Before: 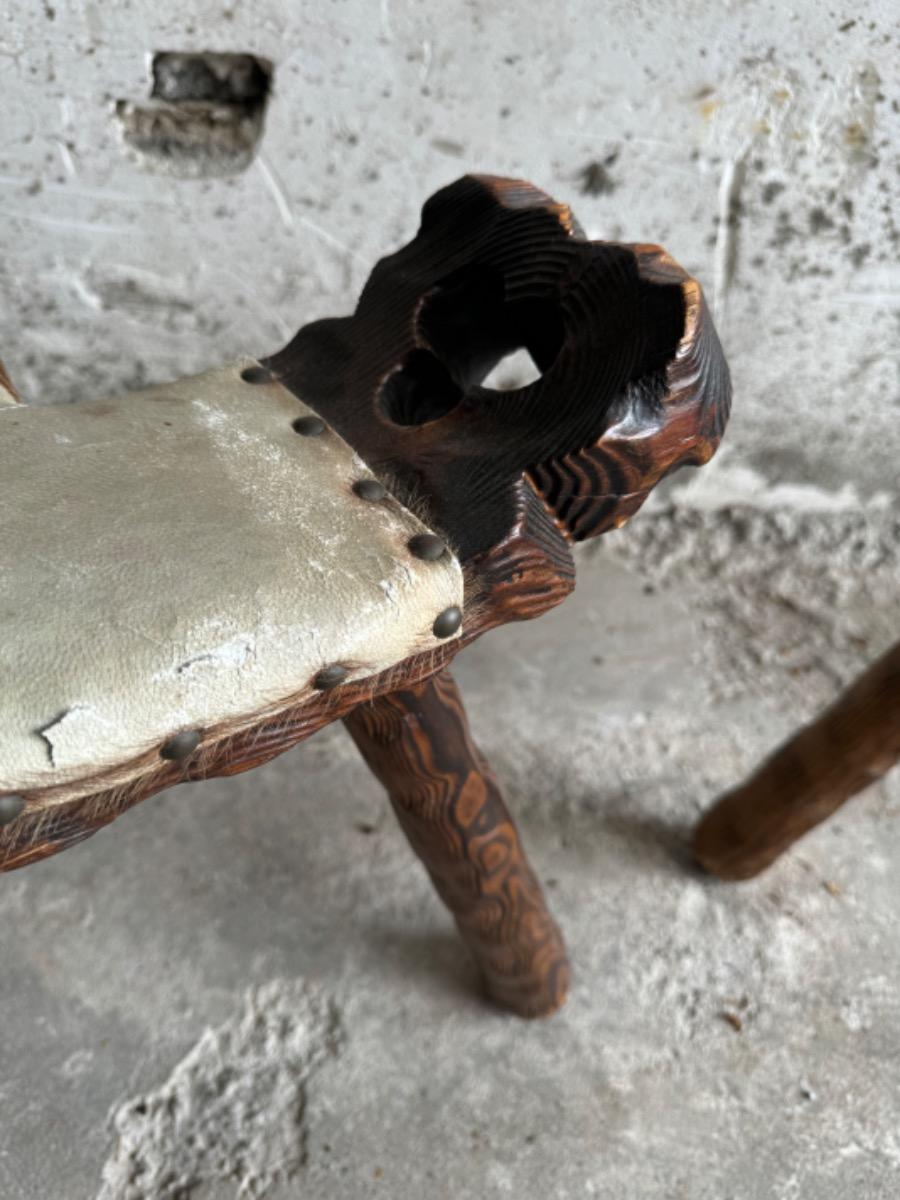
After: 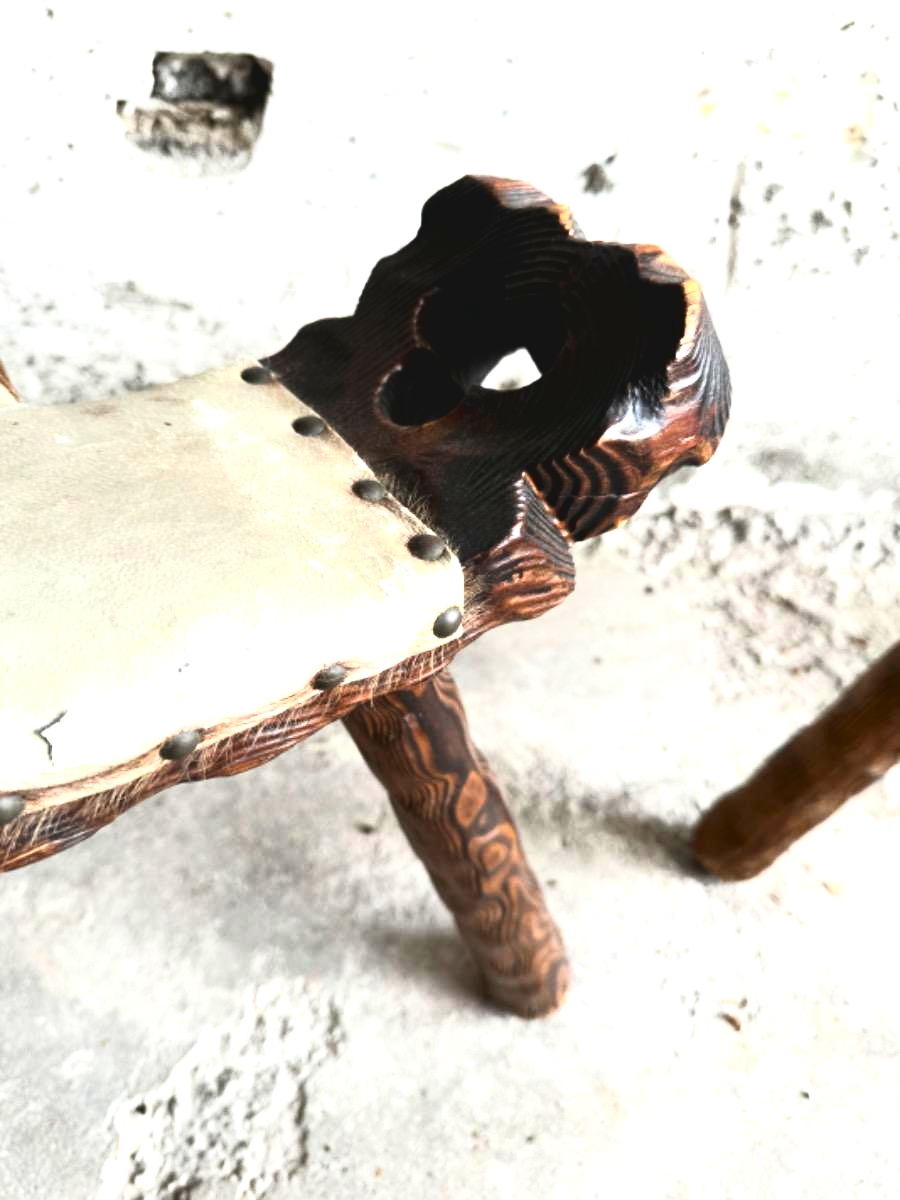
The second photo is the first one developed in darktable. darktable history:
shadows and highlights: shadows -13.05, white point adjustment 4.11, highlights 29.08
exposure: black level correction 0, exposure 0.947 EV, compensate exposure bias true, compensate highlight preservation false
tone curve: curves: ch0 [(0, 0) (0.003, 0.063) (0.011, 0.063) (0.025, 0.063) (0.044, 0.066) (0.069, 0.071) (0.1, 0.09) (0.136, 0.116) (0.177, 0.144) (0.224, 0.192) (0.277, 0.246) (0.335, 0.311) (0.399, 0.399) (0.468, 0.49) (0.543, 0.589) (0.623, 0.709) (0.709, 0.827) (0.801, 0.918) (0.898, 0.969) (1, 1)], color space Lab, independent channels
contrast brightness saturation: contrast 0.04, saturation 0.162
